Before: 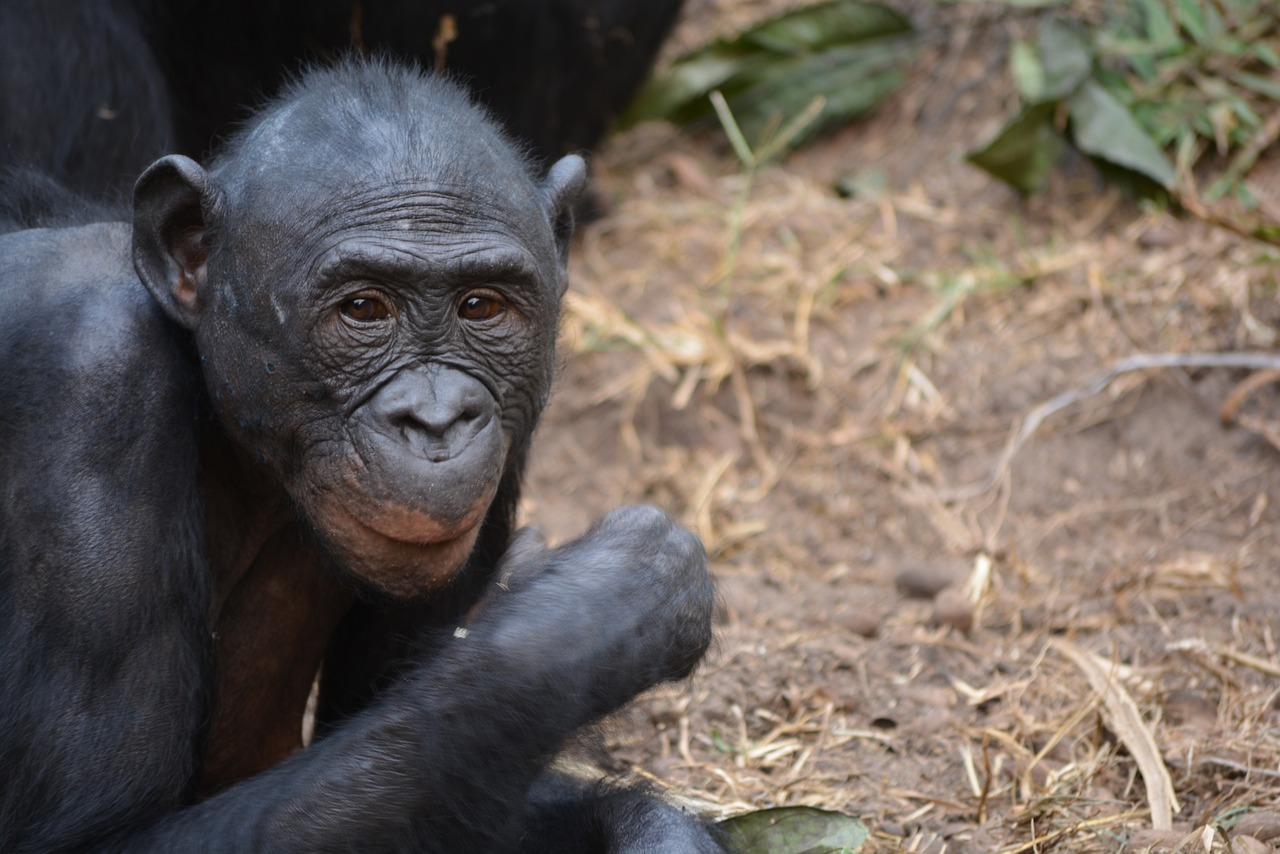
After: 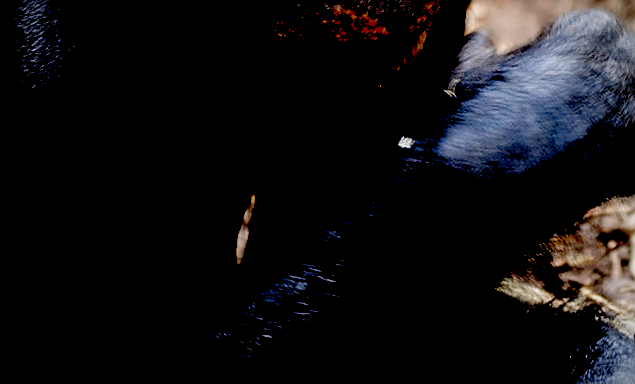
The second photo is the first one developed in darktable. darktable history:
vignetting: unbound false
crop and rotate: top 54.778%, right 46.61%, bottom 0.159%
sharpen: on, module defaults
tone equalizer: on, module defaults
rotate and perspective: rotation 0.215°, lens shift (vertical) -0.139, crop left 0.069, crop right 0.939, crop top 0.002, crop bottom 0.996
filmic rgb: middle gray luminance 12.74%, black relative exposure -10.13 EV, white relative exposure 3.47 EV, threshold 6 EV, target black luminance 0%, hardness 5.74, latitude 44.69%, contrast 1.221, highlights saturation mix 5%, shadows ↔ highlights balance 26.78%, add noise in highlights 0, preserve chrominance no, color science v3 (2019), use custom middle-gray values true, iterations of high-quality reconstruction 0, contrast in highlights soft, enable highlight reconstruction true
exposure: black level correction 0.1, exposure -0.092 EV, compensate highlight preservation false
